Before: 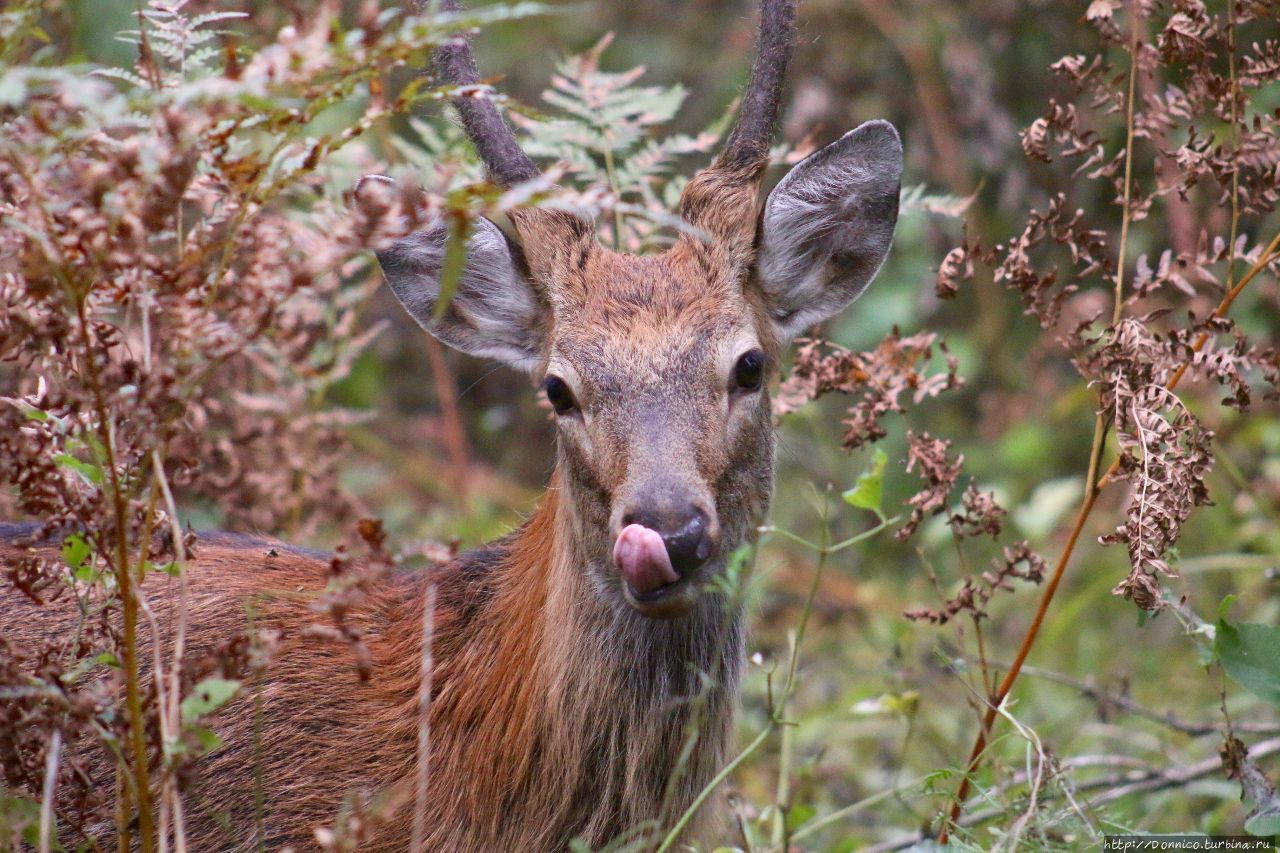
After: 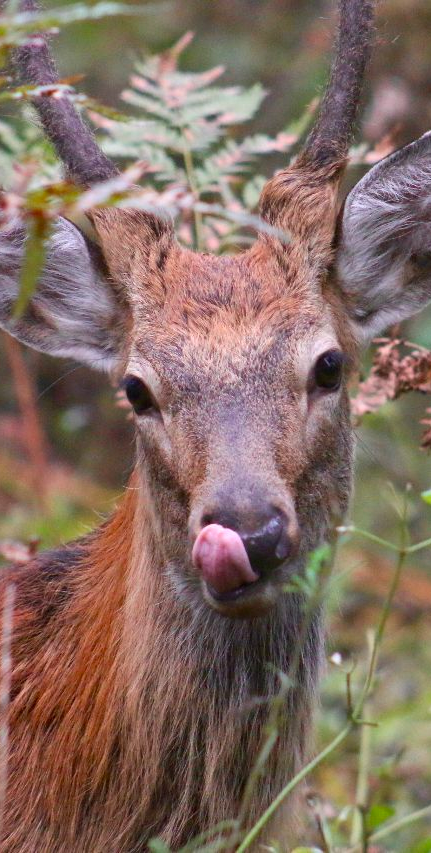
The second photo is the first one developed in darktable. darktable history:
crop: left 32.959%, right 33.345%
tone equalizer: edges refinement/feathering 500, mask exposure compensation -1.57 EV, preserve details no
base curve: preserve colors none
